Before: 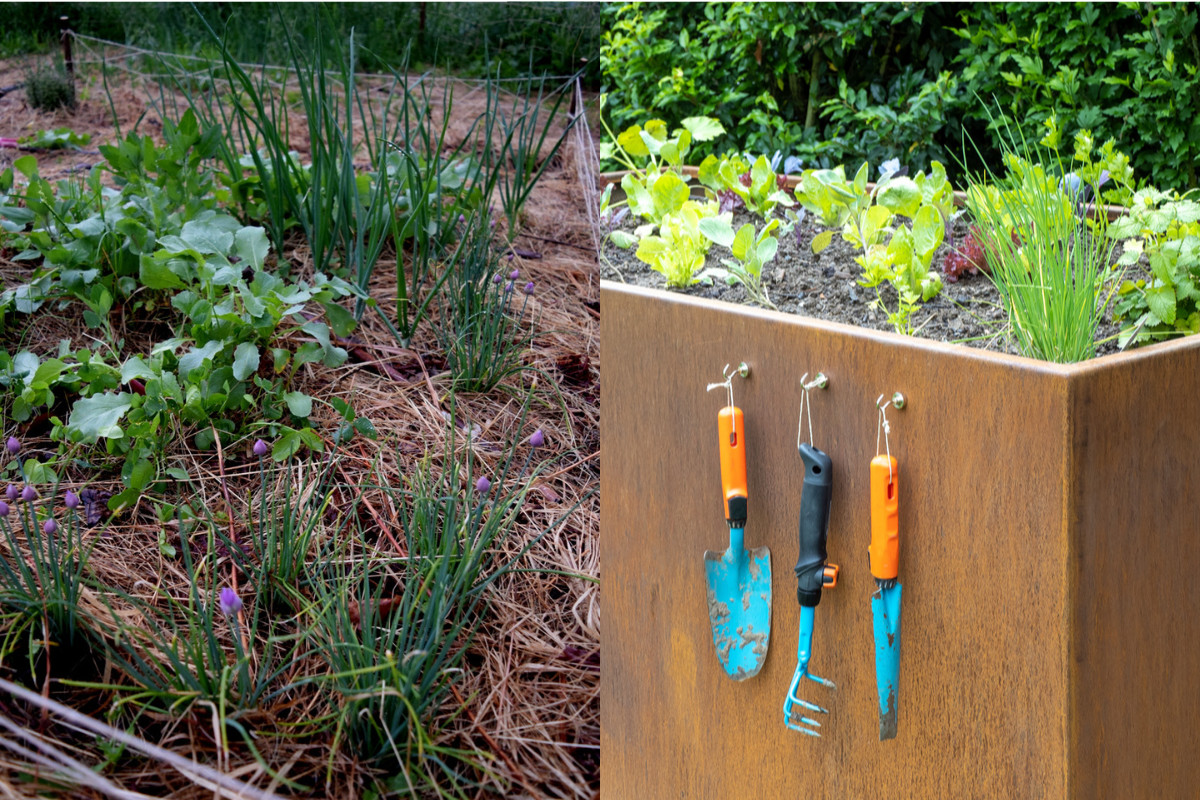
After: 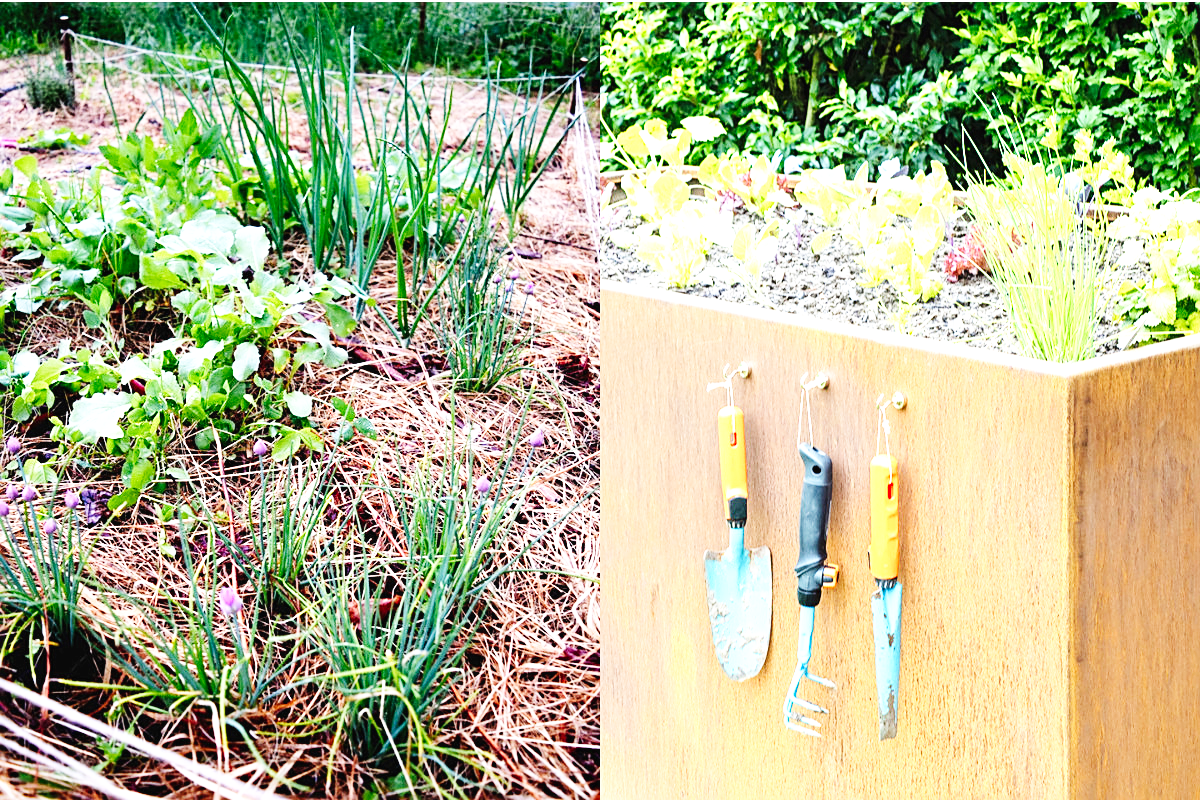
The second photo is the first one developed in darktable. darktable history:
sharpen: on, module defaults
exposure: black level correction -0.002, exposure 1.115 EV, compensate highlight preservation false
base curve: curves: ch0 [(0, 0.003) (0.001, 0.002) (0.006, 0.004) (0.02, 0.022) (0.048, 0.086) (0.094, 0.234) (0.162, 0.431) (0.258, 0.629) (0.385, 0.8) (0.548, 0.918) (0.751, 0.988) (1, 1)], preserve colors none
